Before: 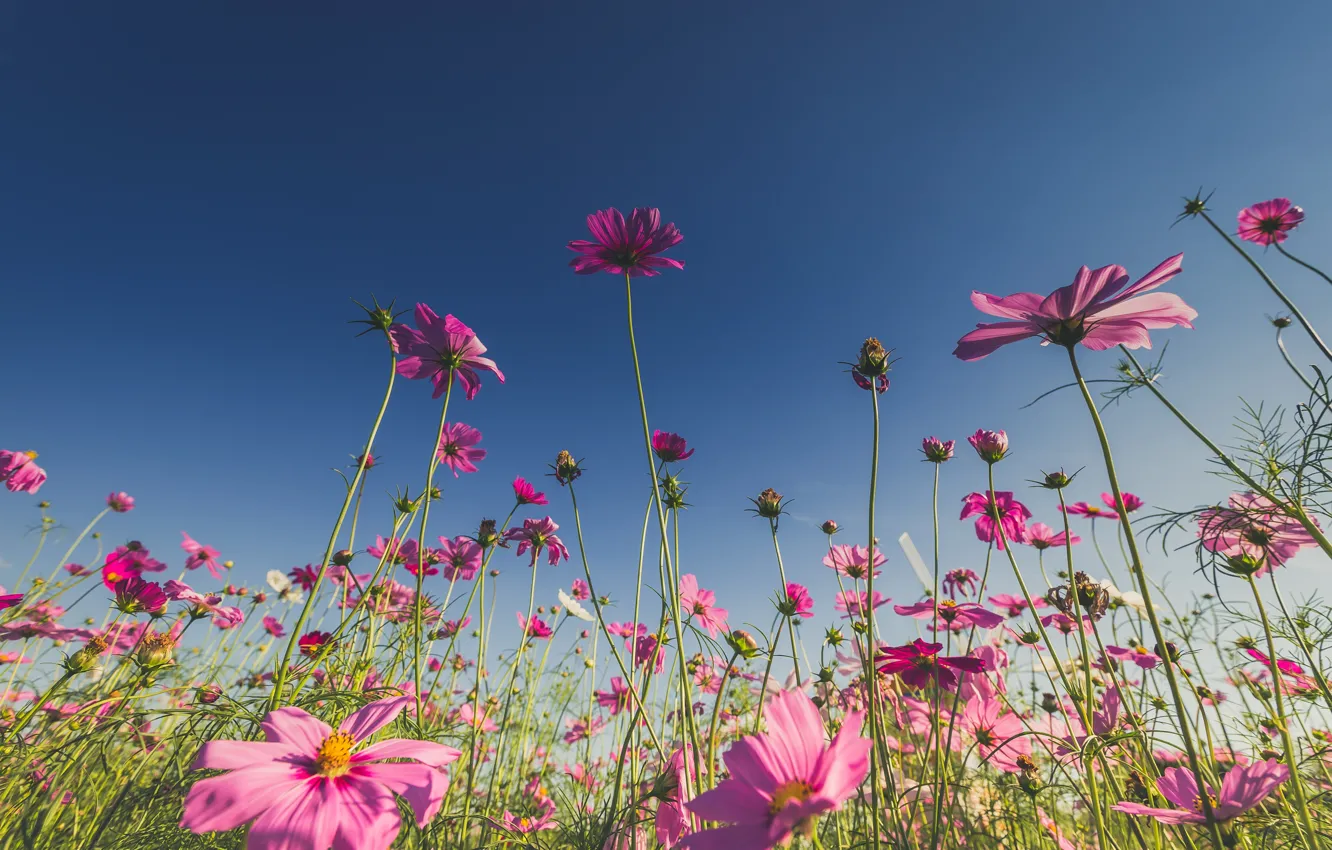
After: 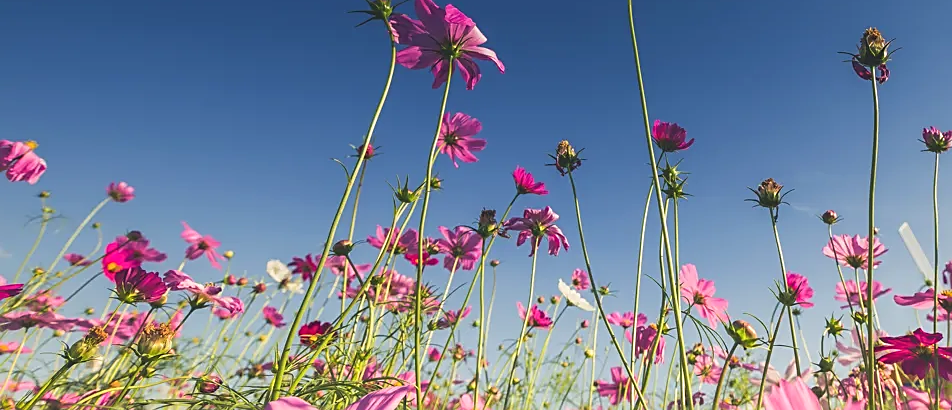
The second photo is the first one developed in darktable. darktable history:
sharpen: on, module defaults
exposure: exposure 0.203 EV, compensate exposure bias true, compensate highlight preservation false
crop: top 36.471%, right 28.271%, bottom 15.187%
